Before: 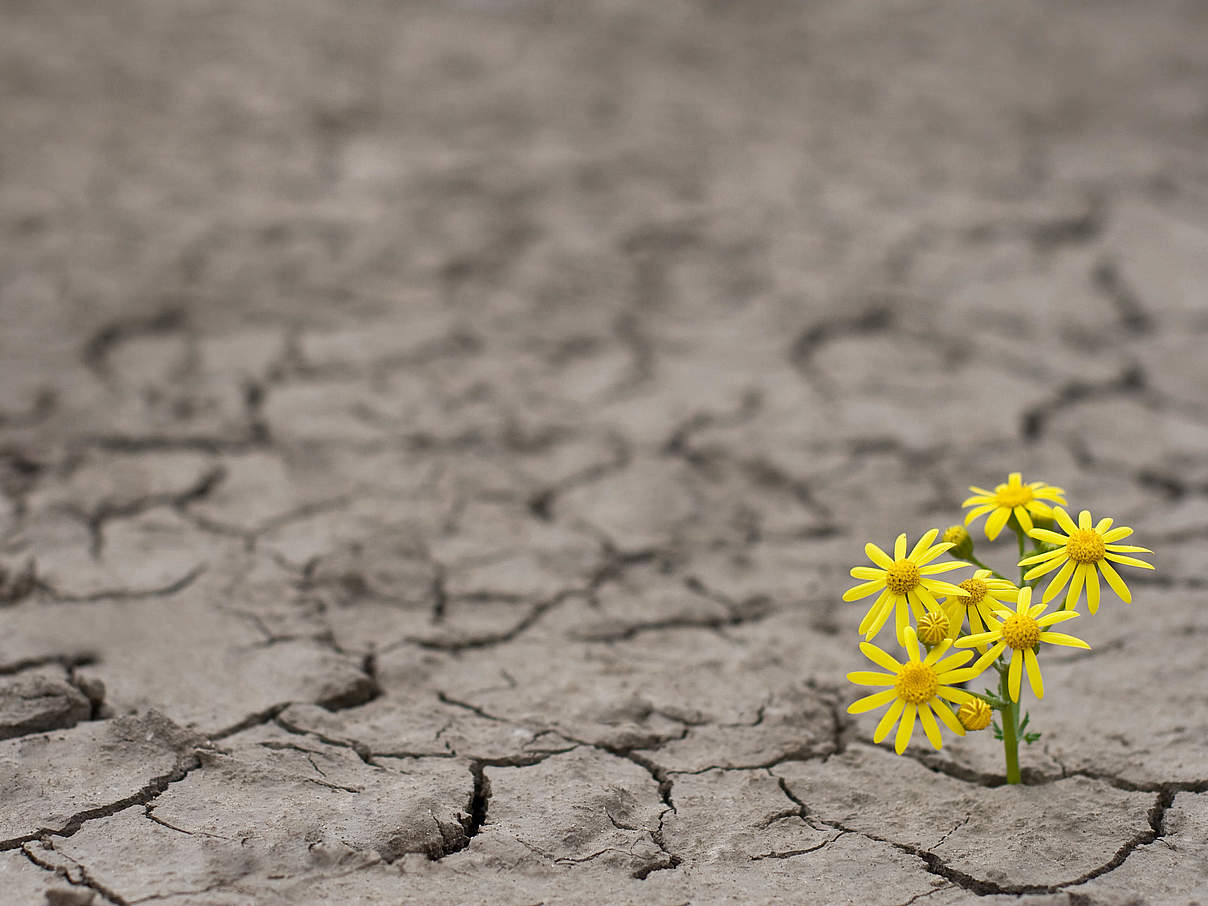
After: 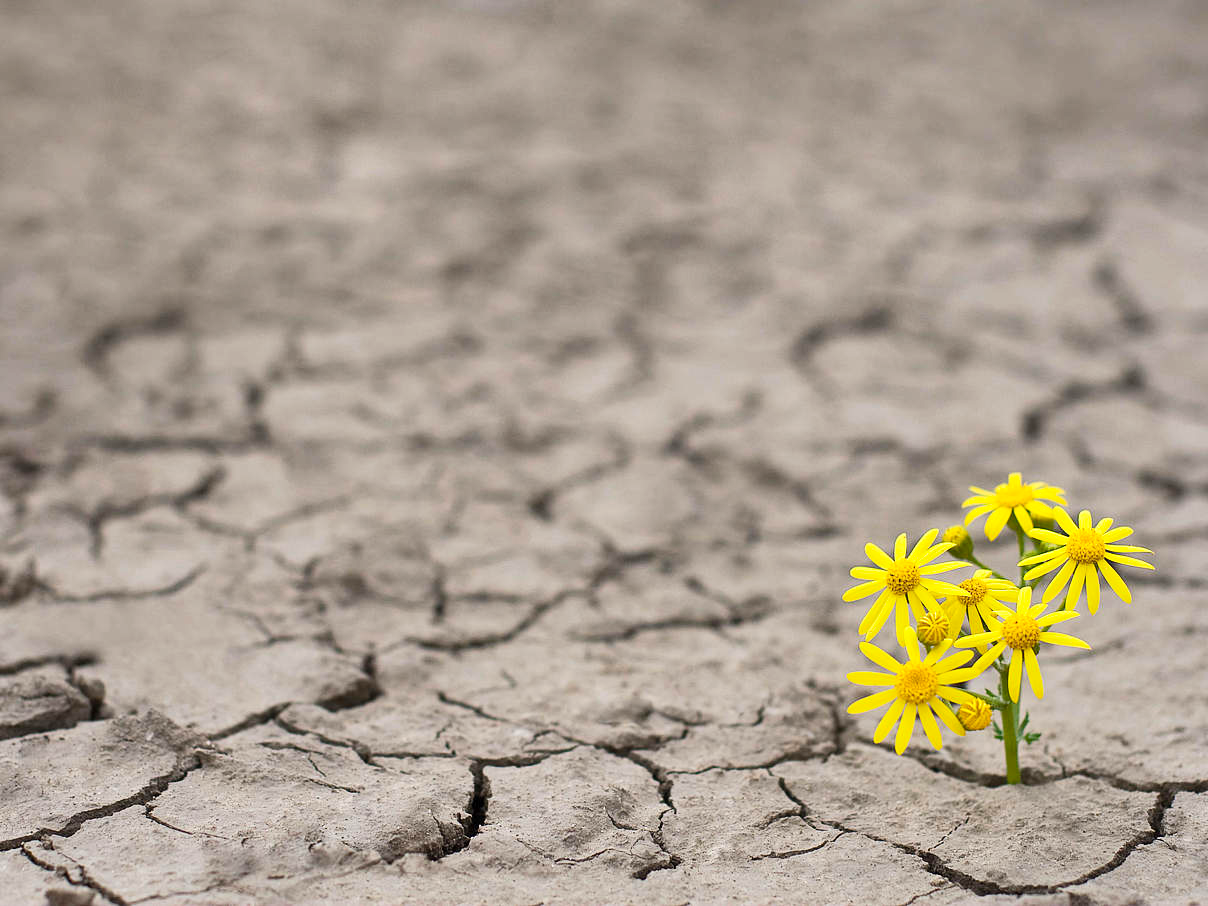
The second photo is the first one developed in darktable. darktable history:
contrast brightness saturation: contrast 0.2, brightness 0.161, saturation 0.221
